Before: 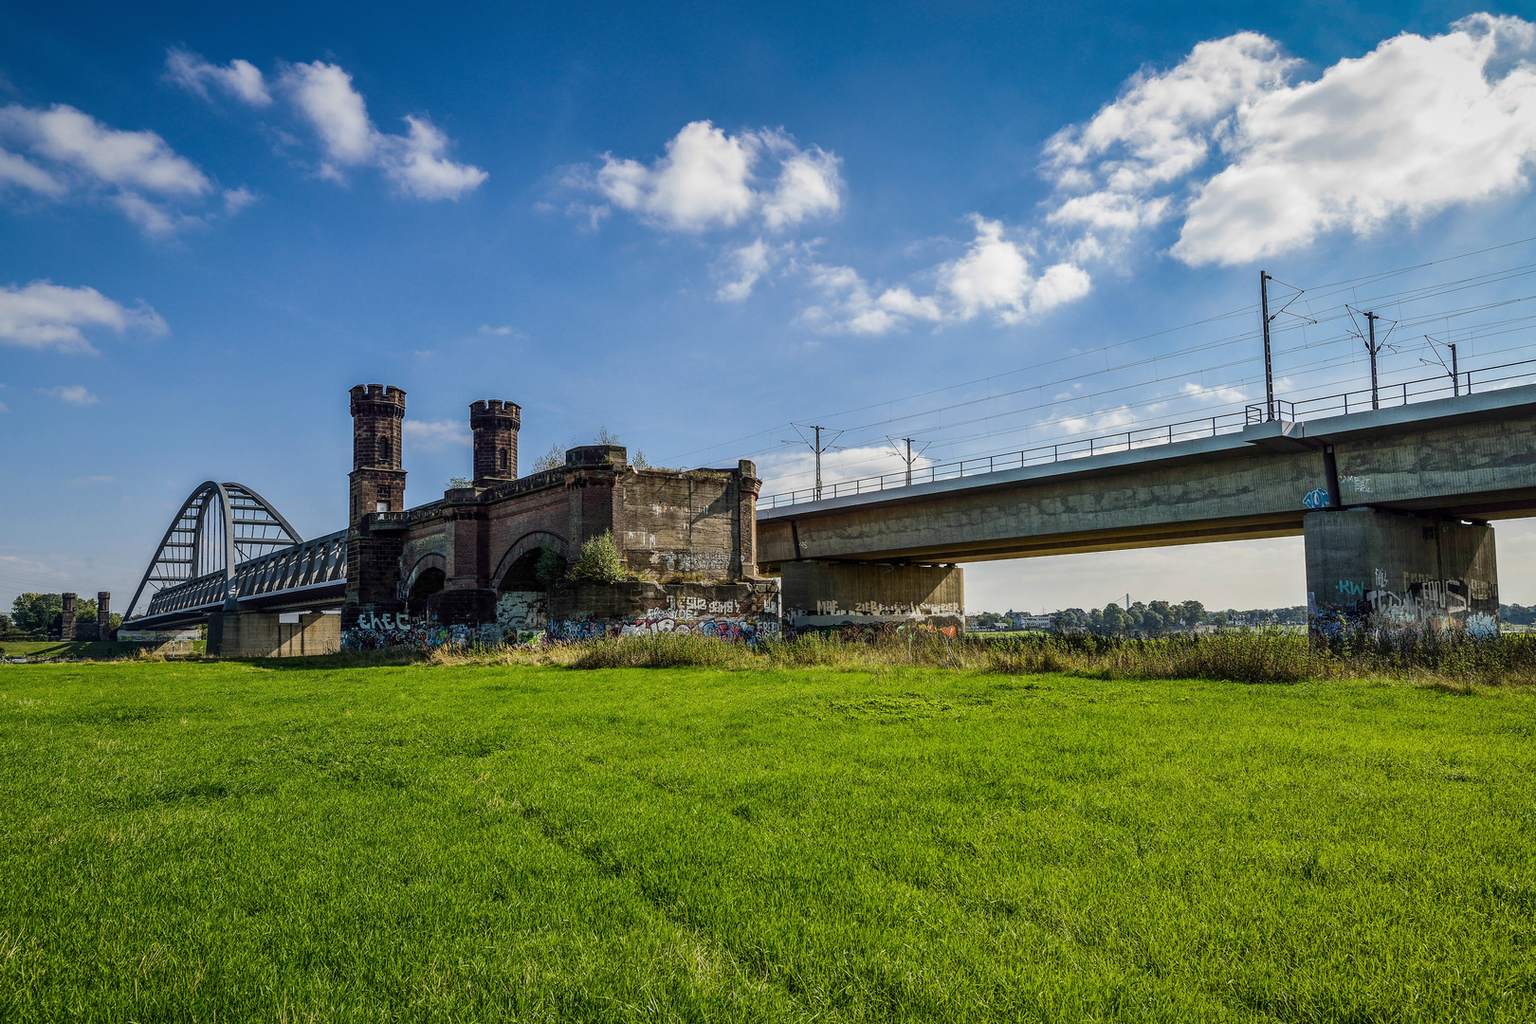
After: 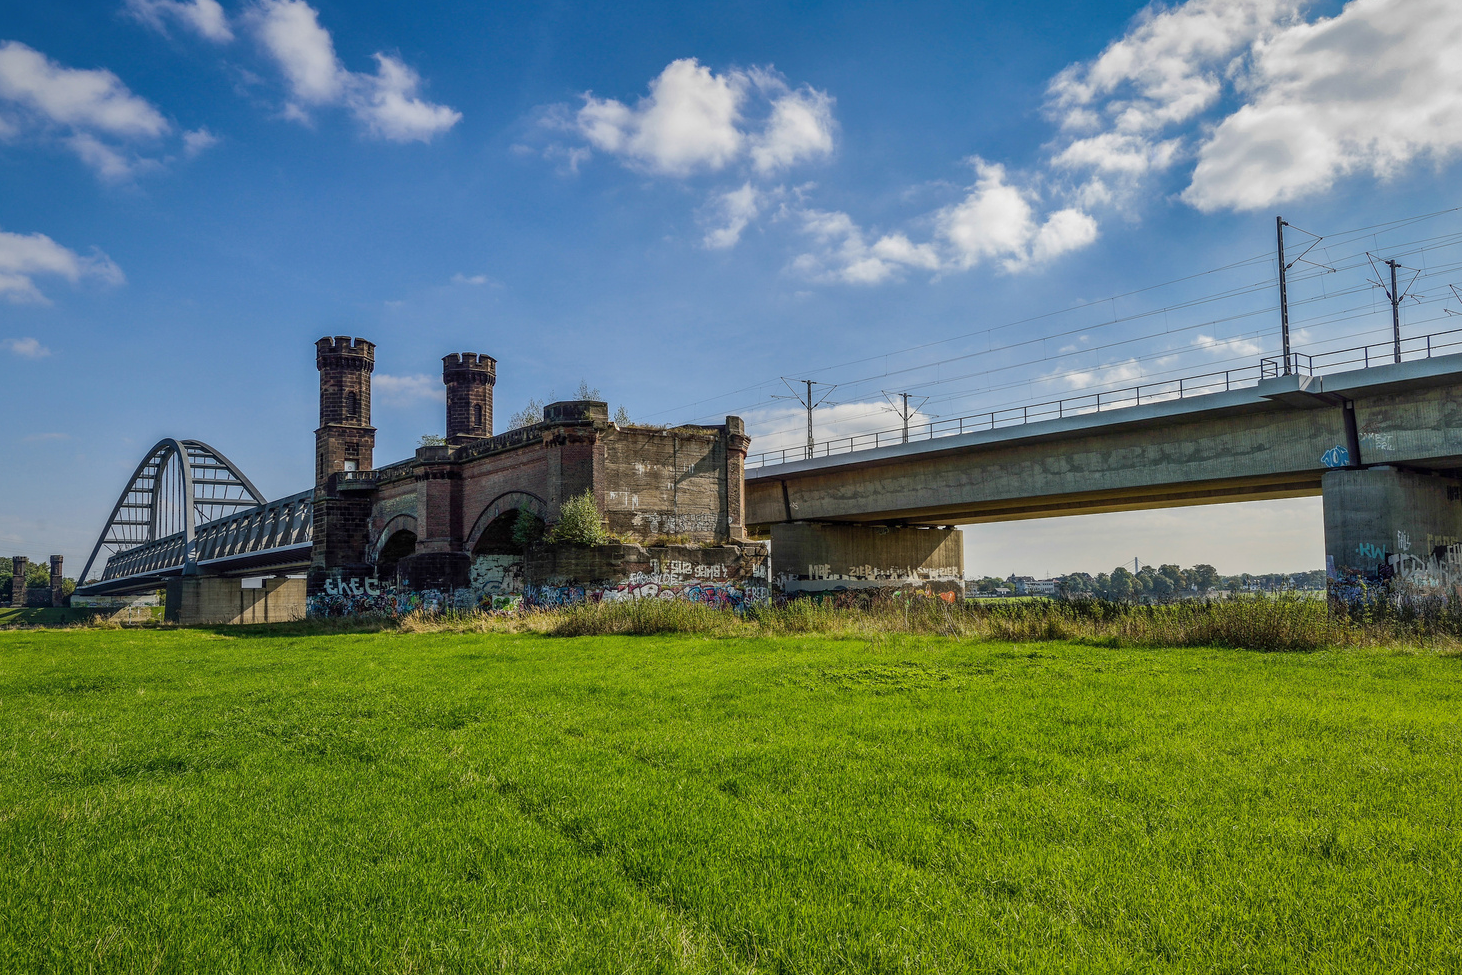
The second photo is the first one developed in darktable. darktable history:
crop: left 3.305%, top 6.436%, right 6.389%, bottom 3.258%
shadows and highlights: on, module defaults
